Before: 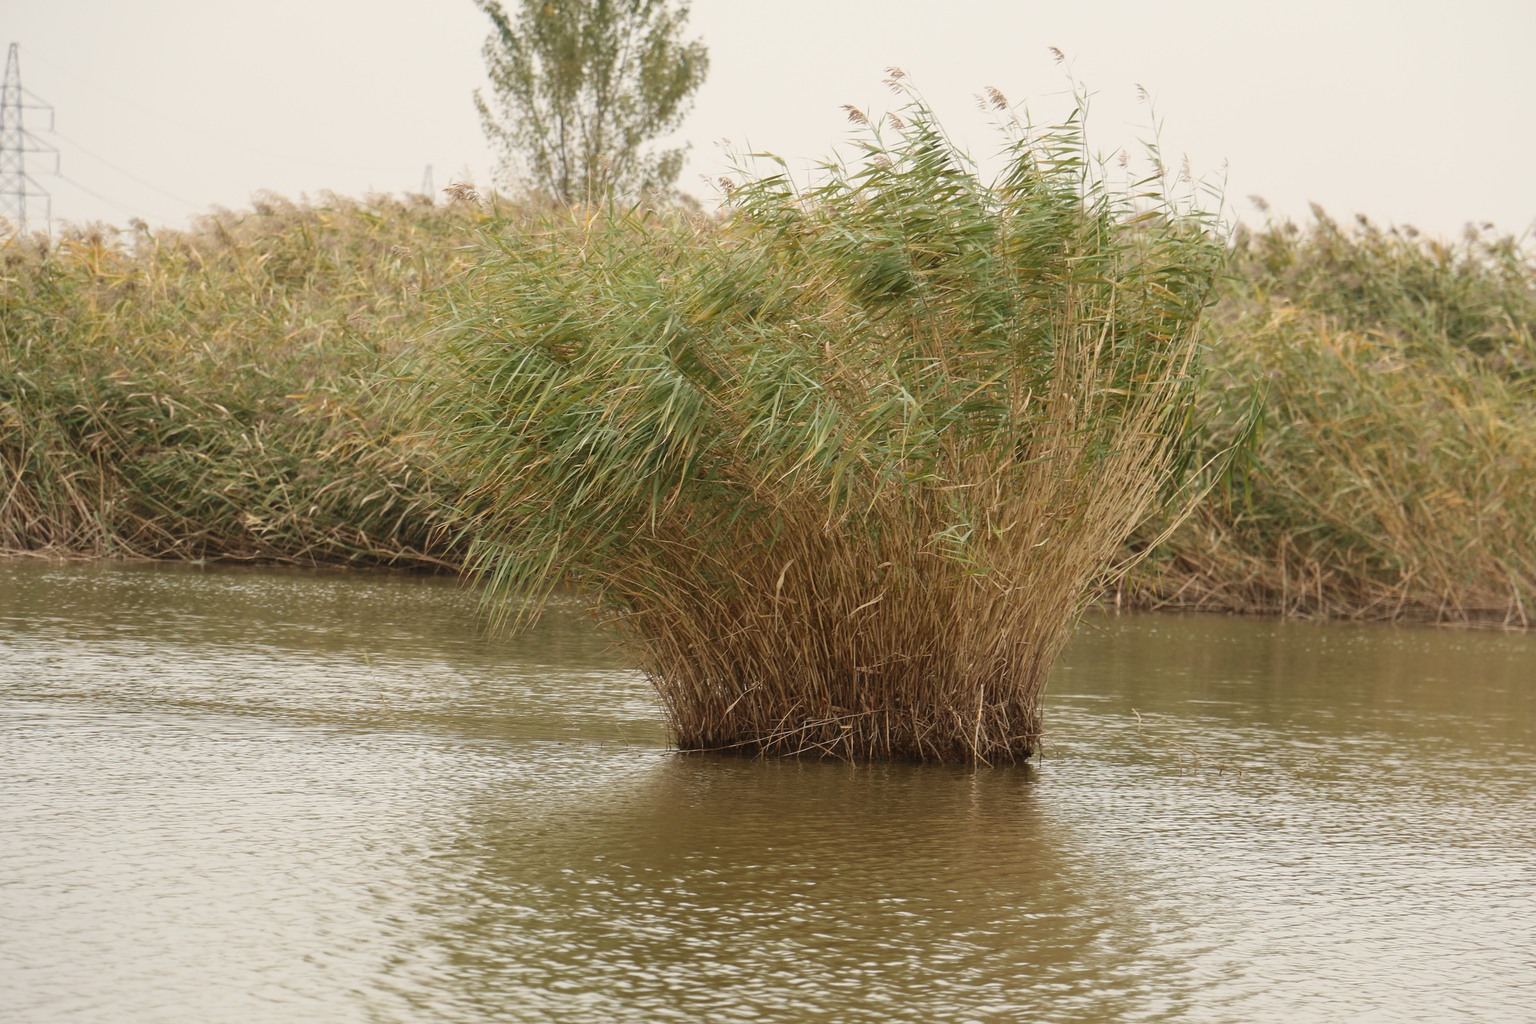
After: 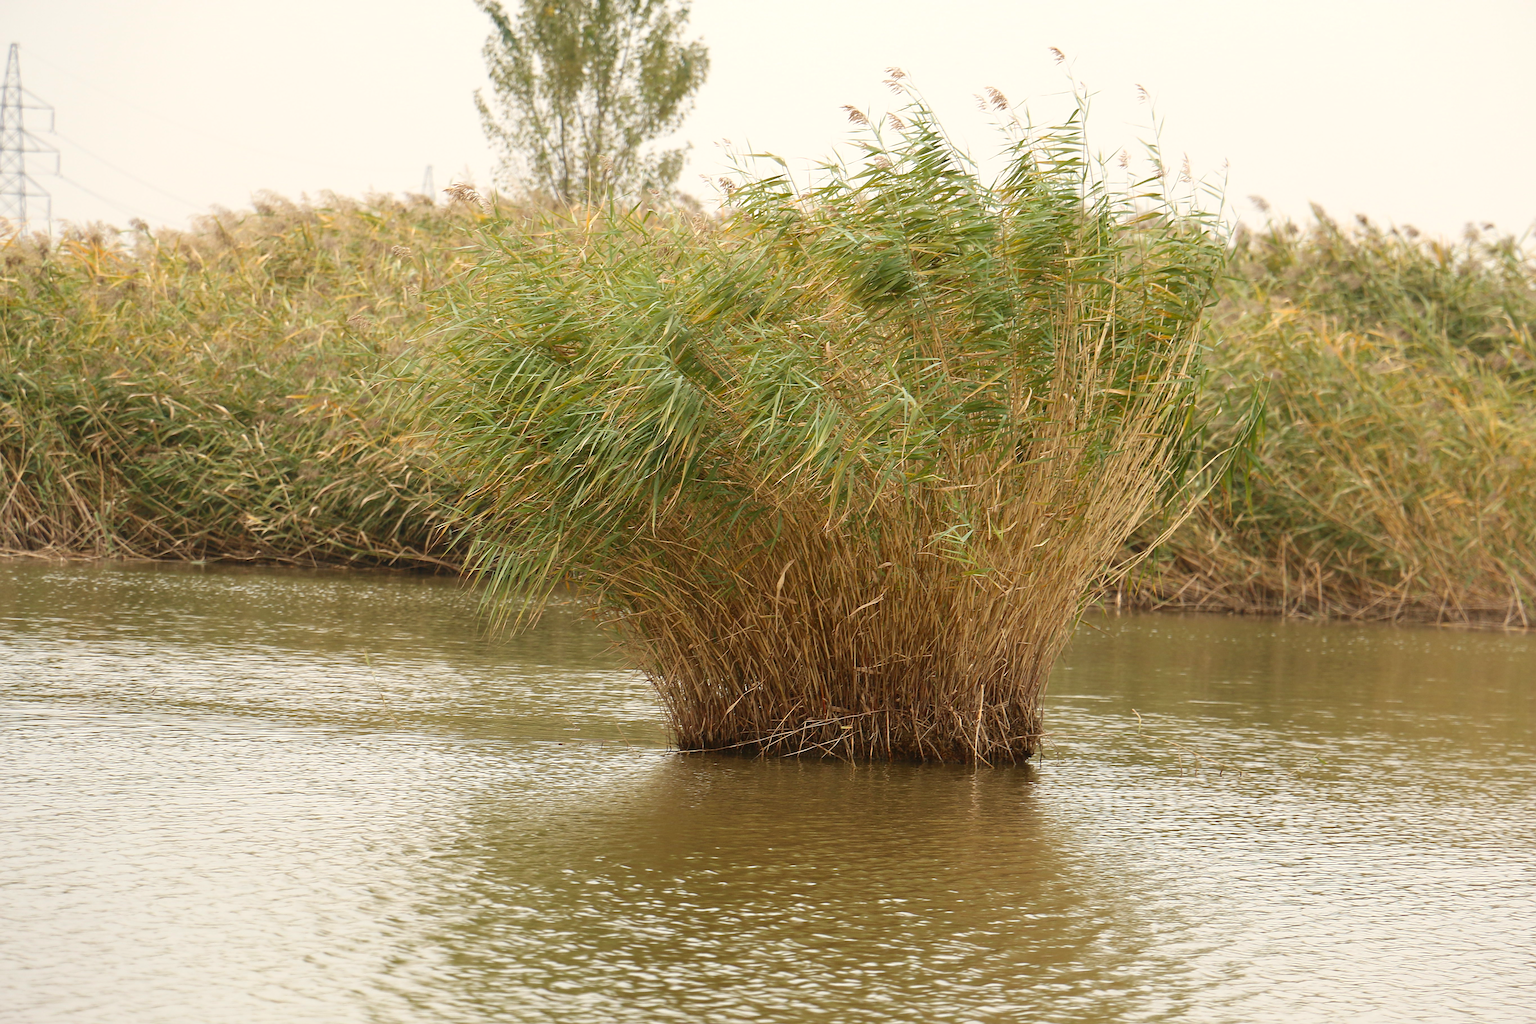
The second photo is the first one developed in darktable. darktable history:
exposure: black level correction 0.001, exposure 0.192 EV, compensate exposure bias true, compensate highlight preservation false
shadows and highlights: shadows -10.89, white point adjustment 1.43, highlights 11.58
contrast brightness saturation: saturation 0.177
sharpen: on, module defaults
